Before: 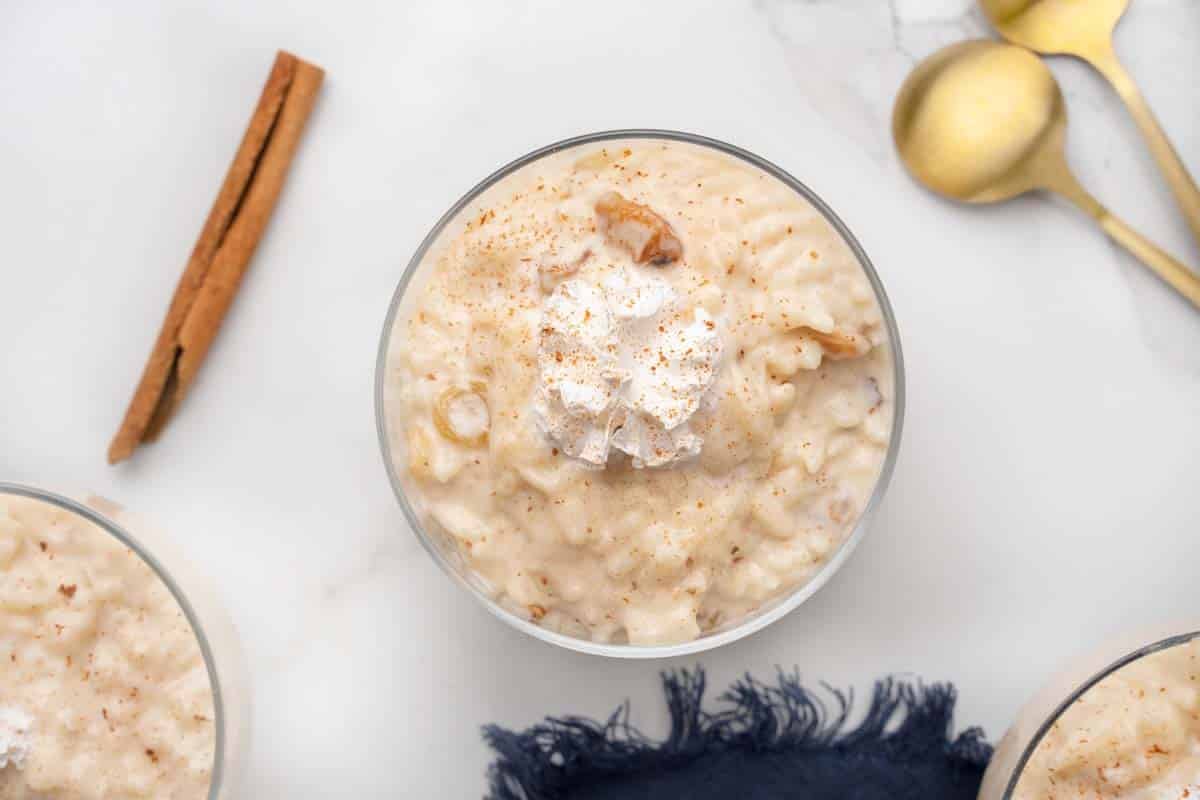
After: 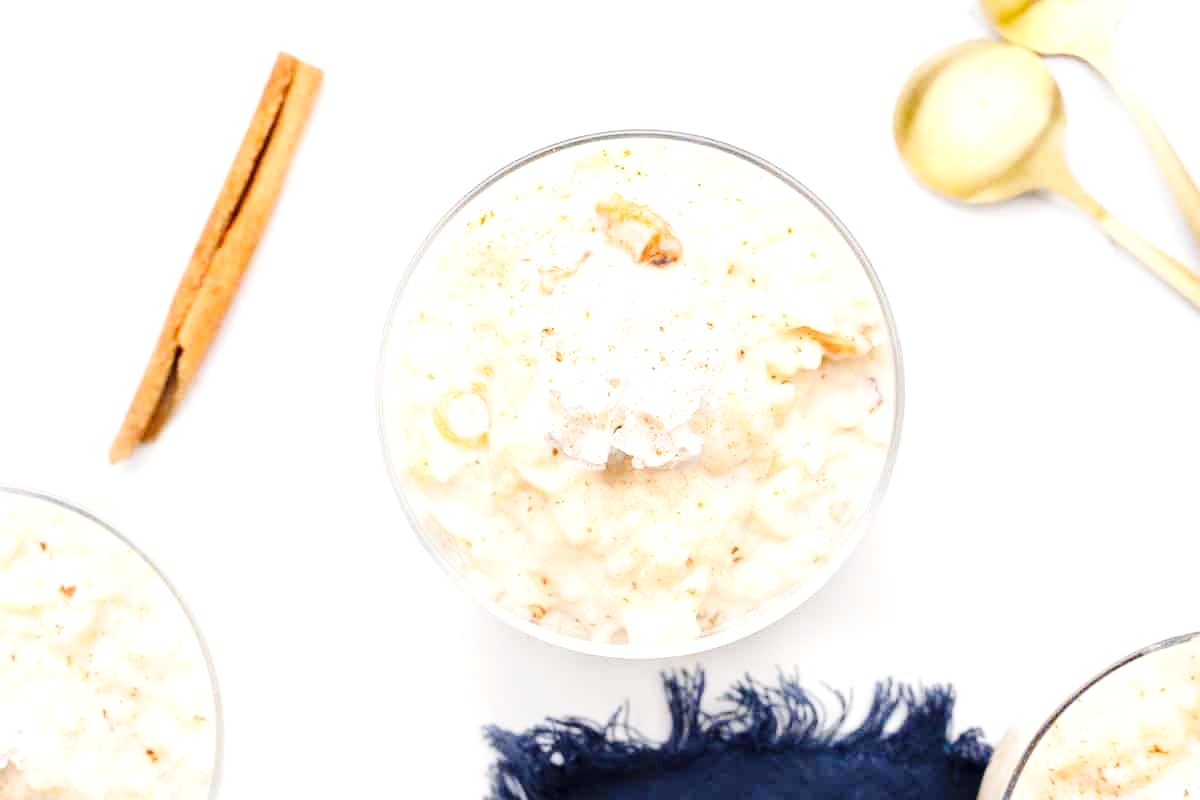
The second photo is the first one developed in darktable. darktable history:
base curve: curves: ch0 [(0, 0) (0.036, 0.025) (0.121, 0.166) (0.206, 0.329) (0.605, 0.79) (1, 1)], preserve colors none
exposure: exposure 0.921 EV, compensate highlight preservation false
